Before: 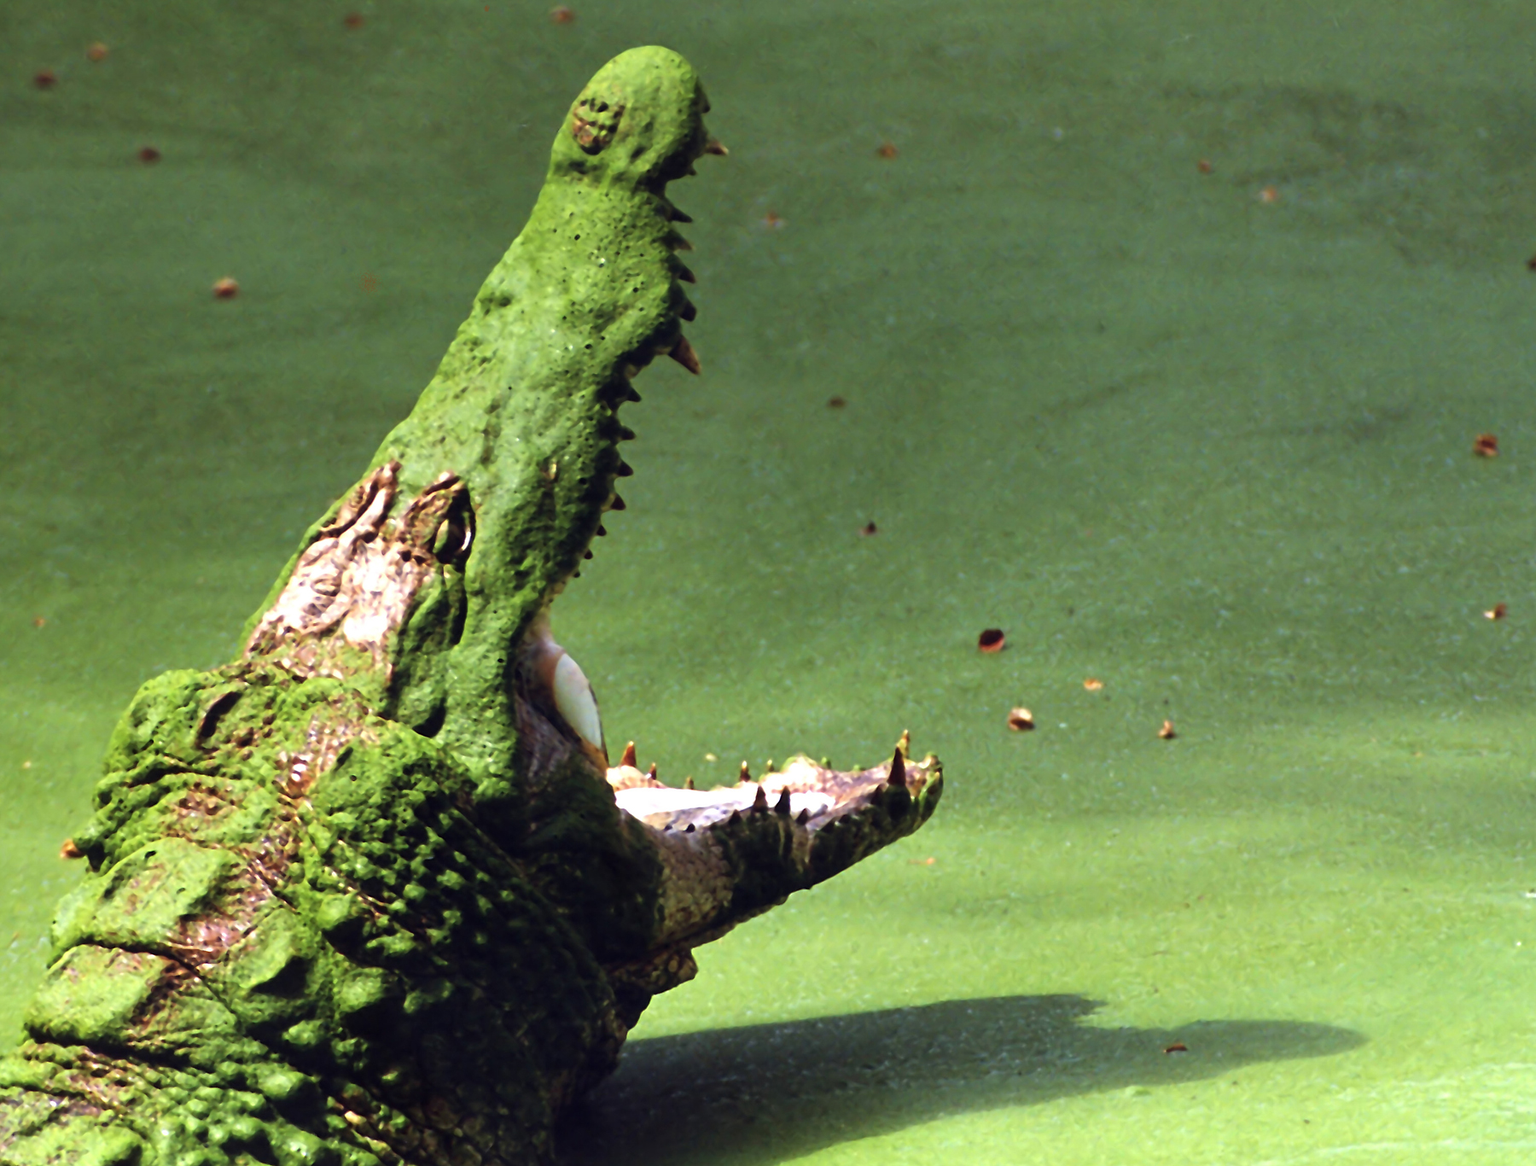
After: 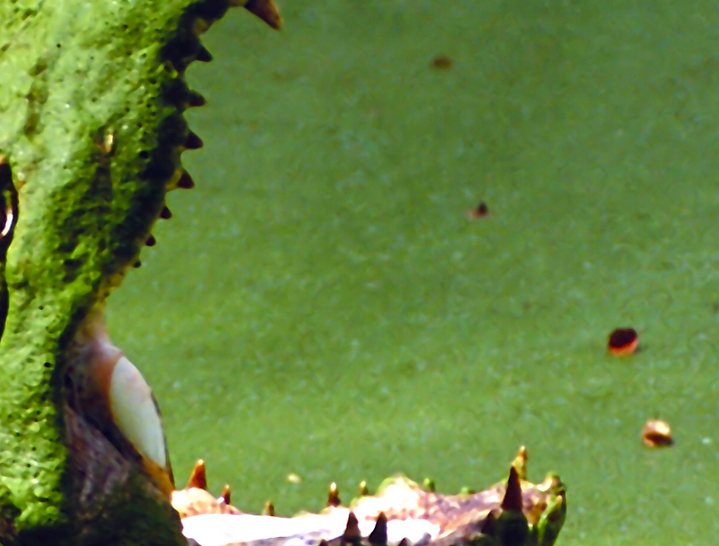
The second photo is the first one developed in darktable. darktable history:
color balance rgb: perceptual saturation grading › global saturation 35%, perceptual saturation grading › highlights -30%, perceptual saturation grading › shadows 35%, perceptual brilliance grading › global brilliance 3%, perceptual brilliance grading › highlights -3%, perceptual brilliance grading › shadows 3%
crop: left 30%, top 30%, right 30%, bottom 30%
